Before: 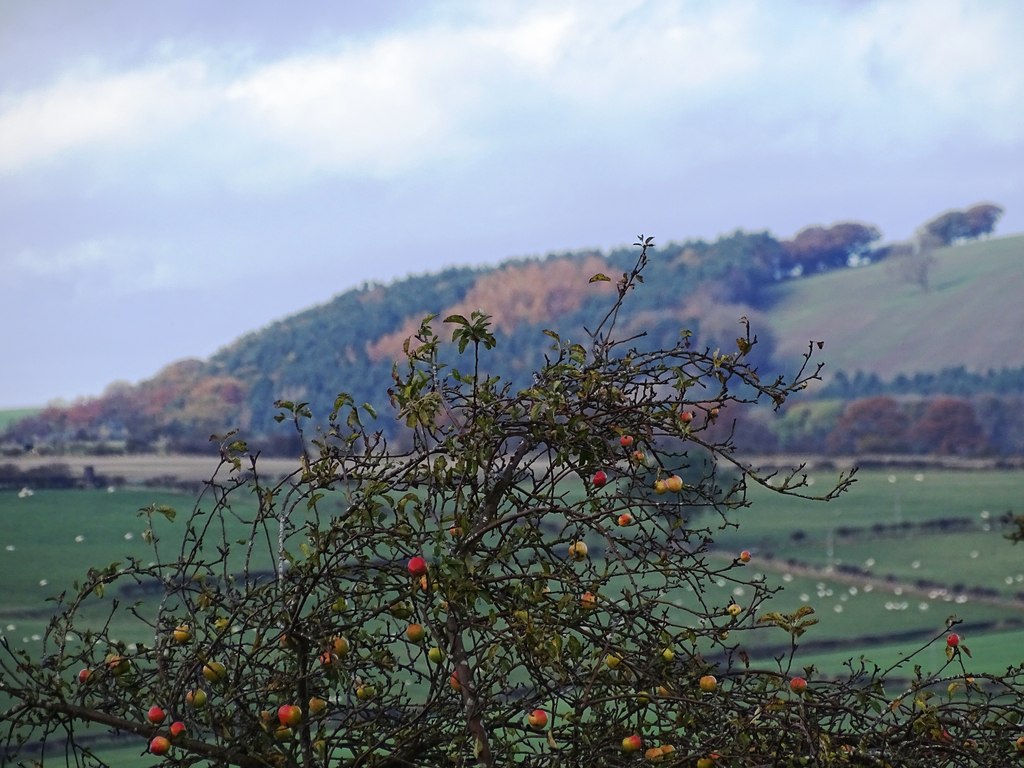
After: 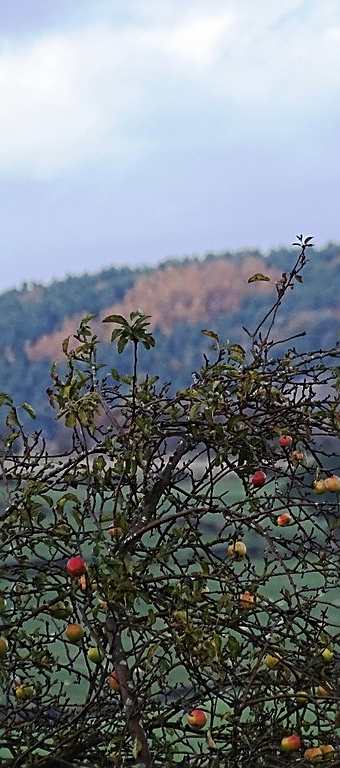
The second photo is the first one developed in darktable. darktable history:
sharpen: on, module defaults
contrast brightness saturation: saturation -0.05
crop: left 33.36%, right 33.36%
